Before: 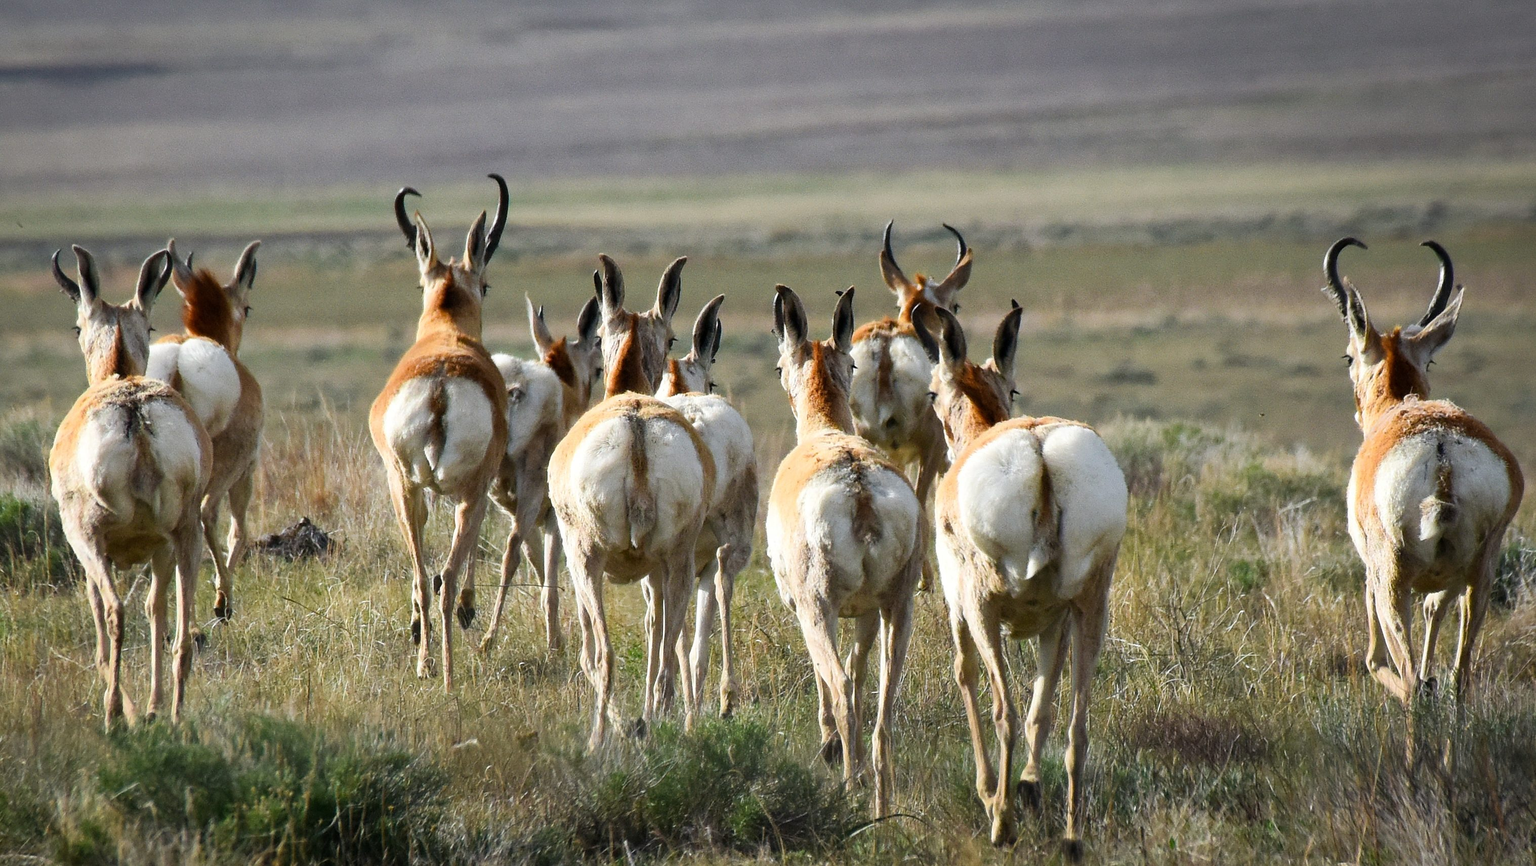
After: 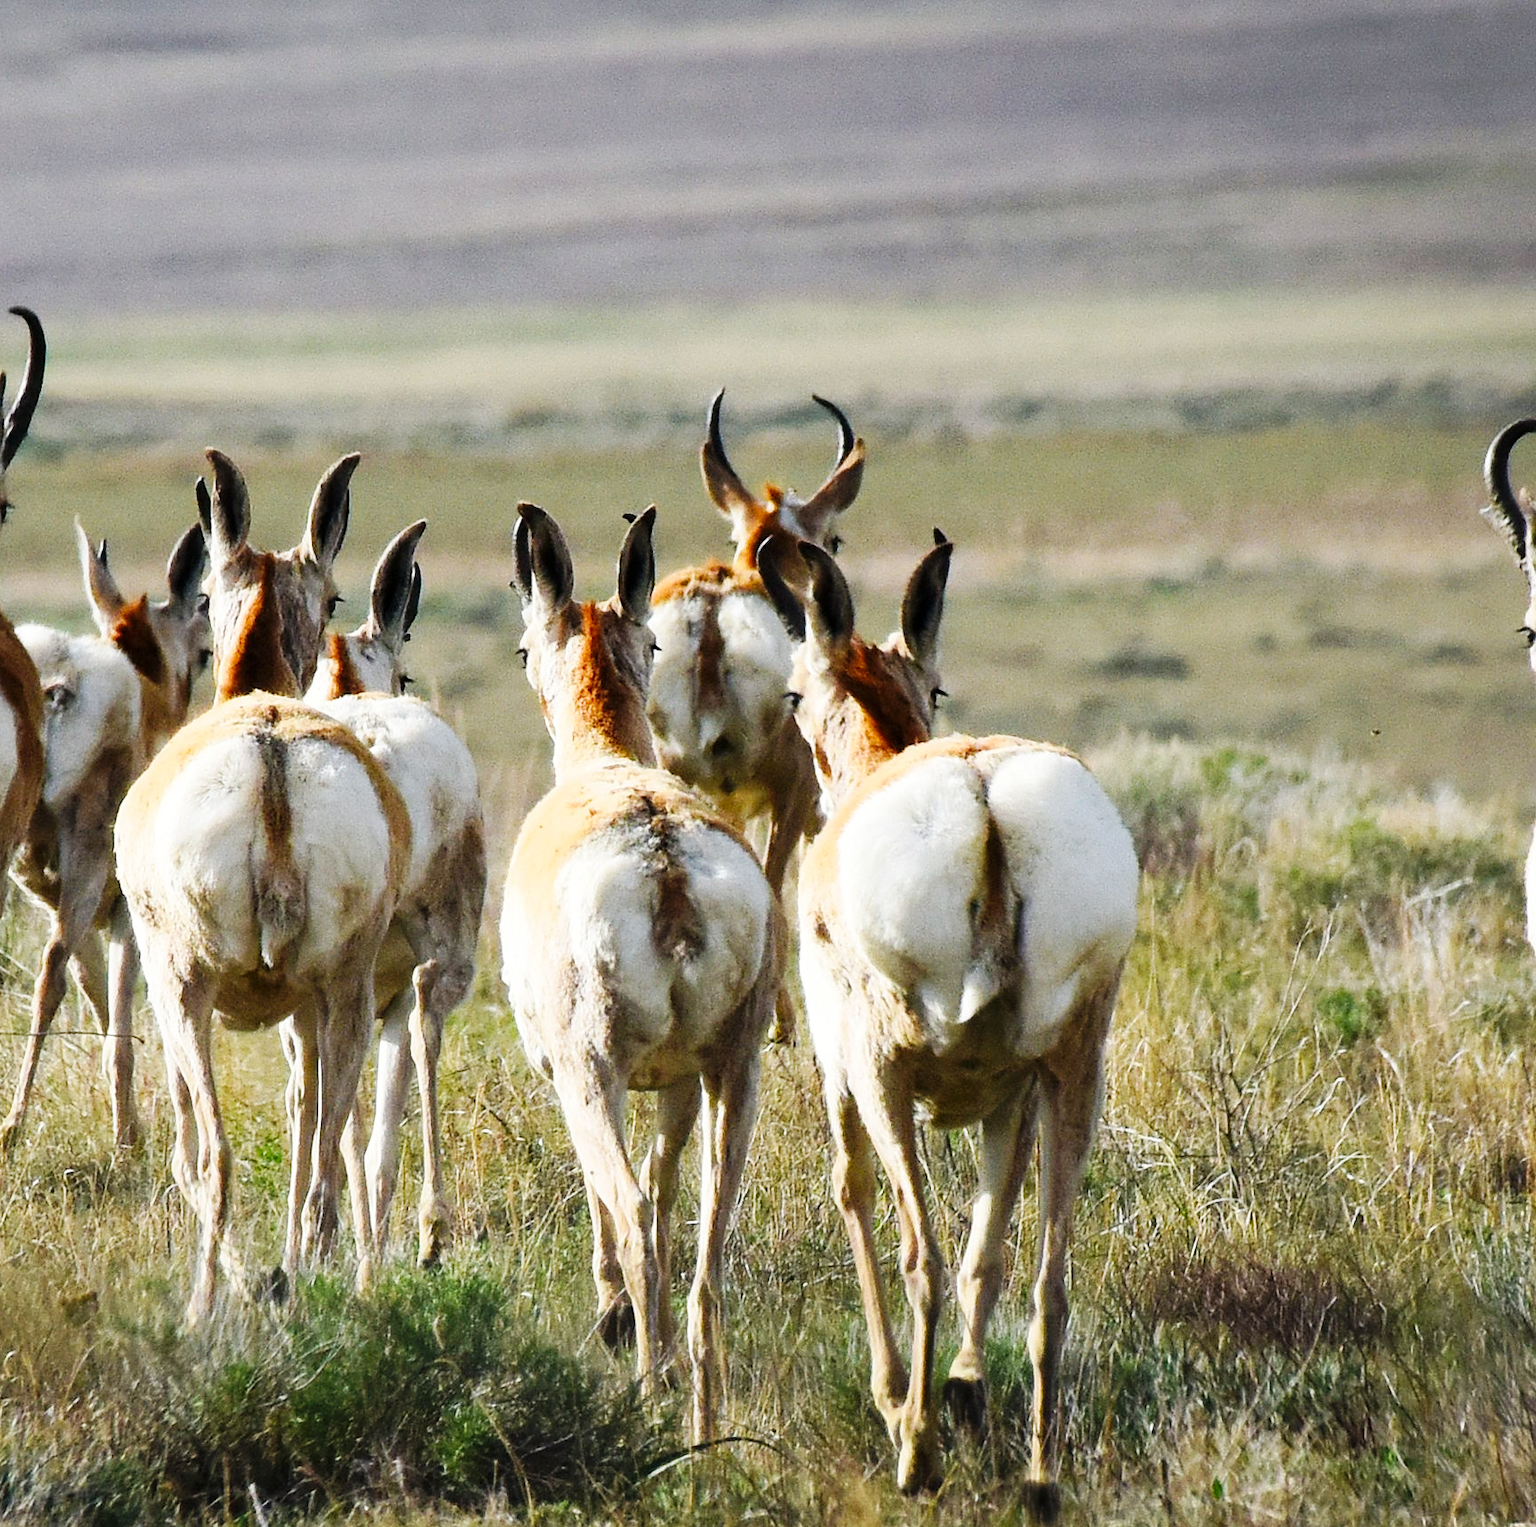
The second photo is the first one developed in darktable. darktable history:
base curve: curves: ch0 [(0, 0) (0.032, 0.025) (0.121, 0.166) (0.206, 0.329) (0.605, 0.79) (1, 1)], preserve colors none
crop: left 31.458%, top 0%, right 11.876%
